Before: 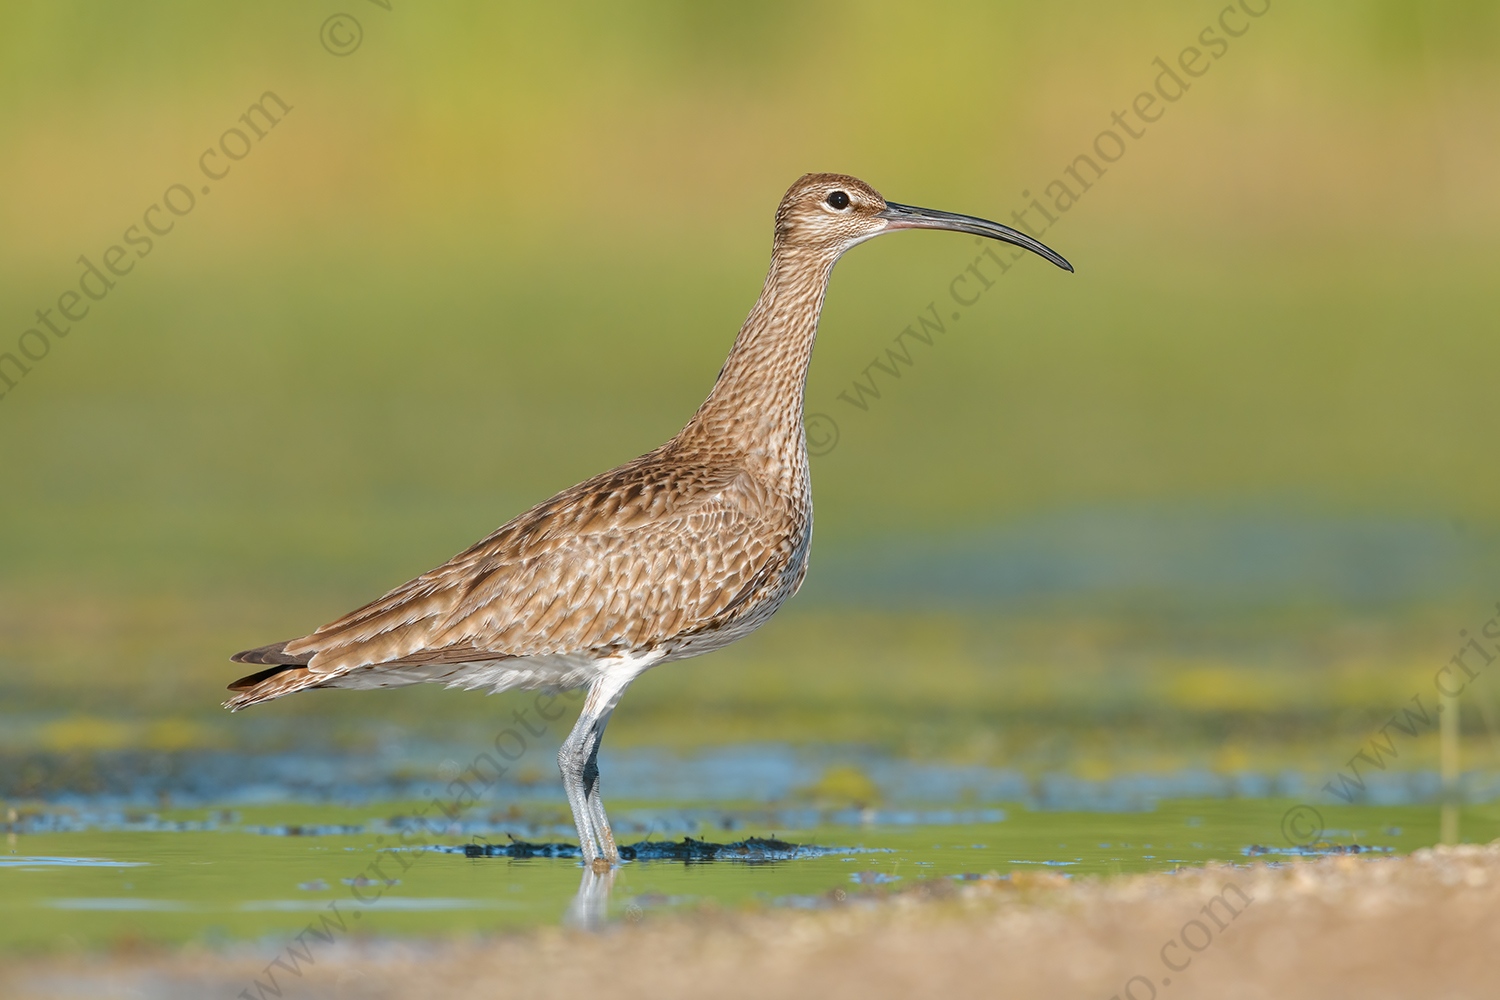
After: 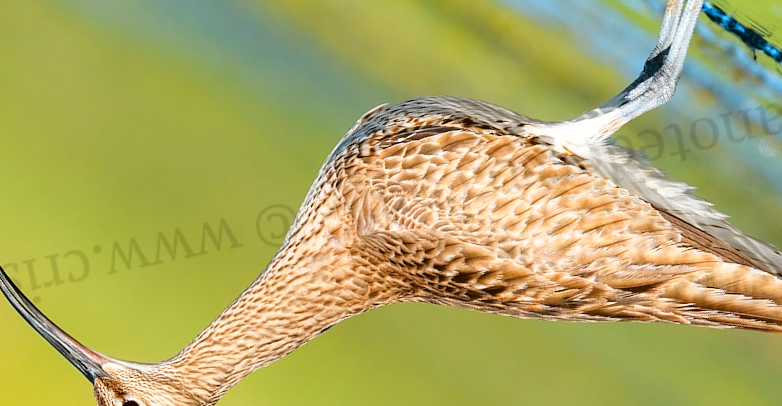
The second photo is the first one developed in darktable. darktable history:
contrast brightness saturation: brightness -0.255, saturation 0.201
crop and rotate: angle 146.88°, left 9.148%, top 15.661%, right 4.442%, bottom 16.923%
base curve: curves: ch0 [(0, 0) (0.032, 0.037) (0.105, 0.228) (0.435, 0.76) (0.856, 0.983) (1, 1)]
